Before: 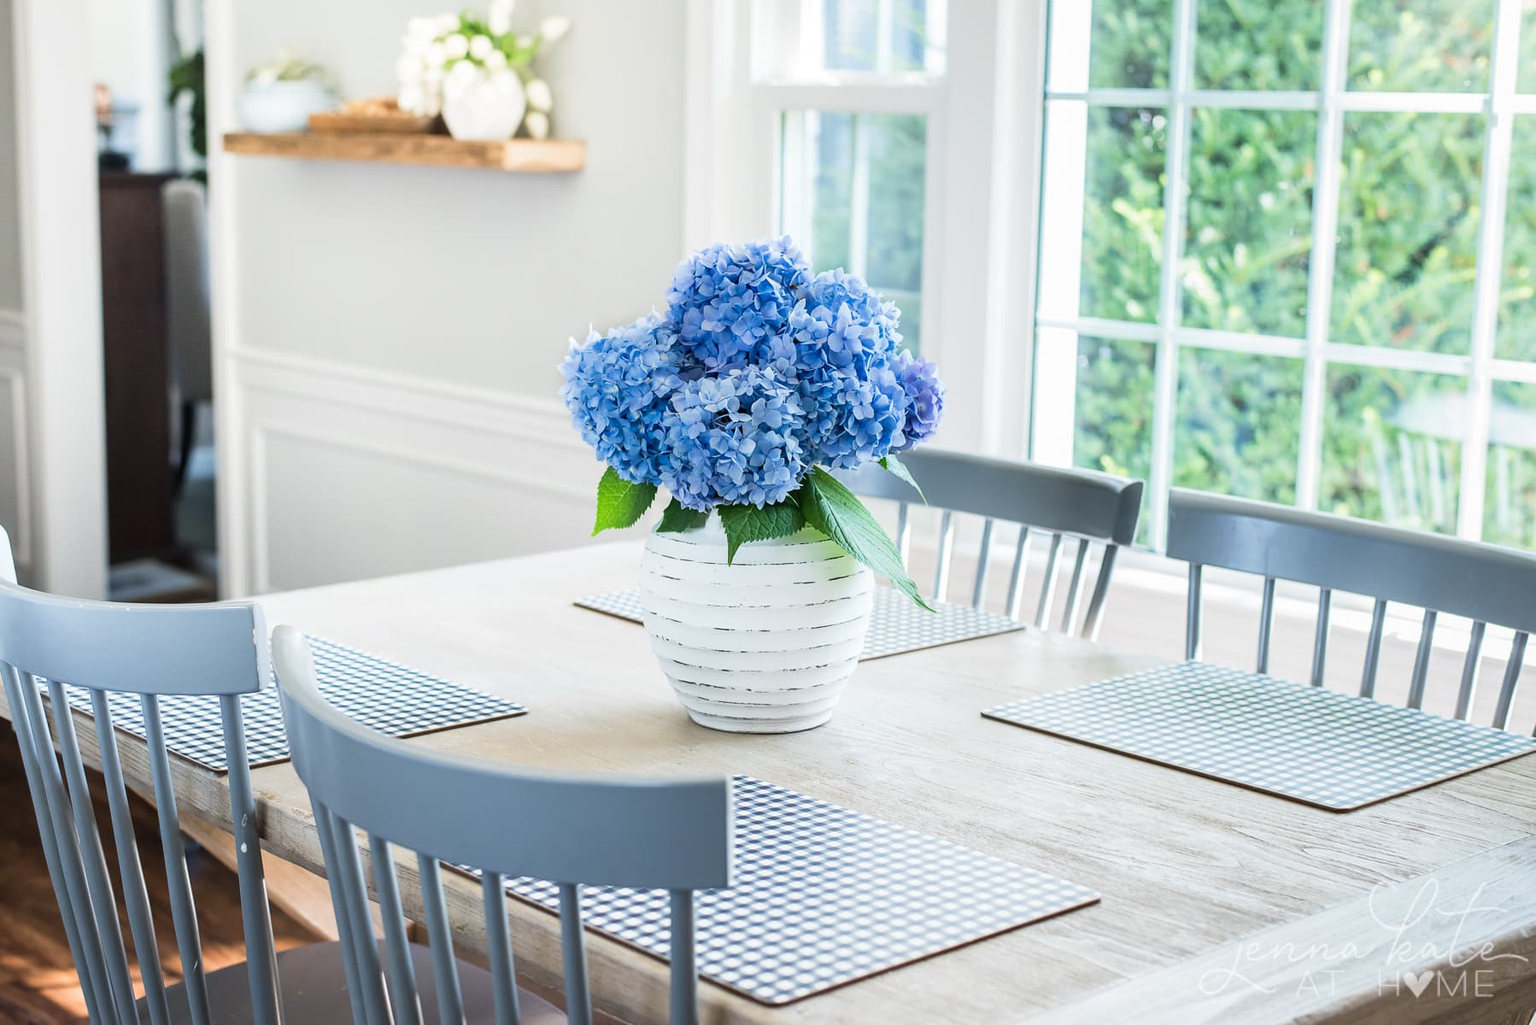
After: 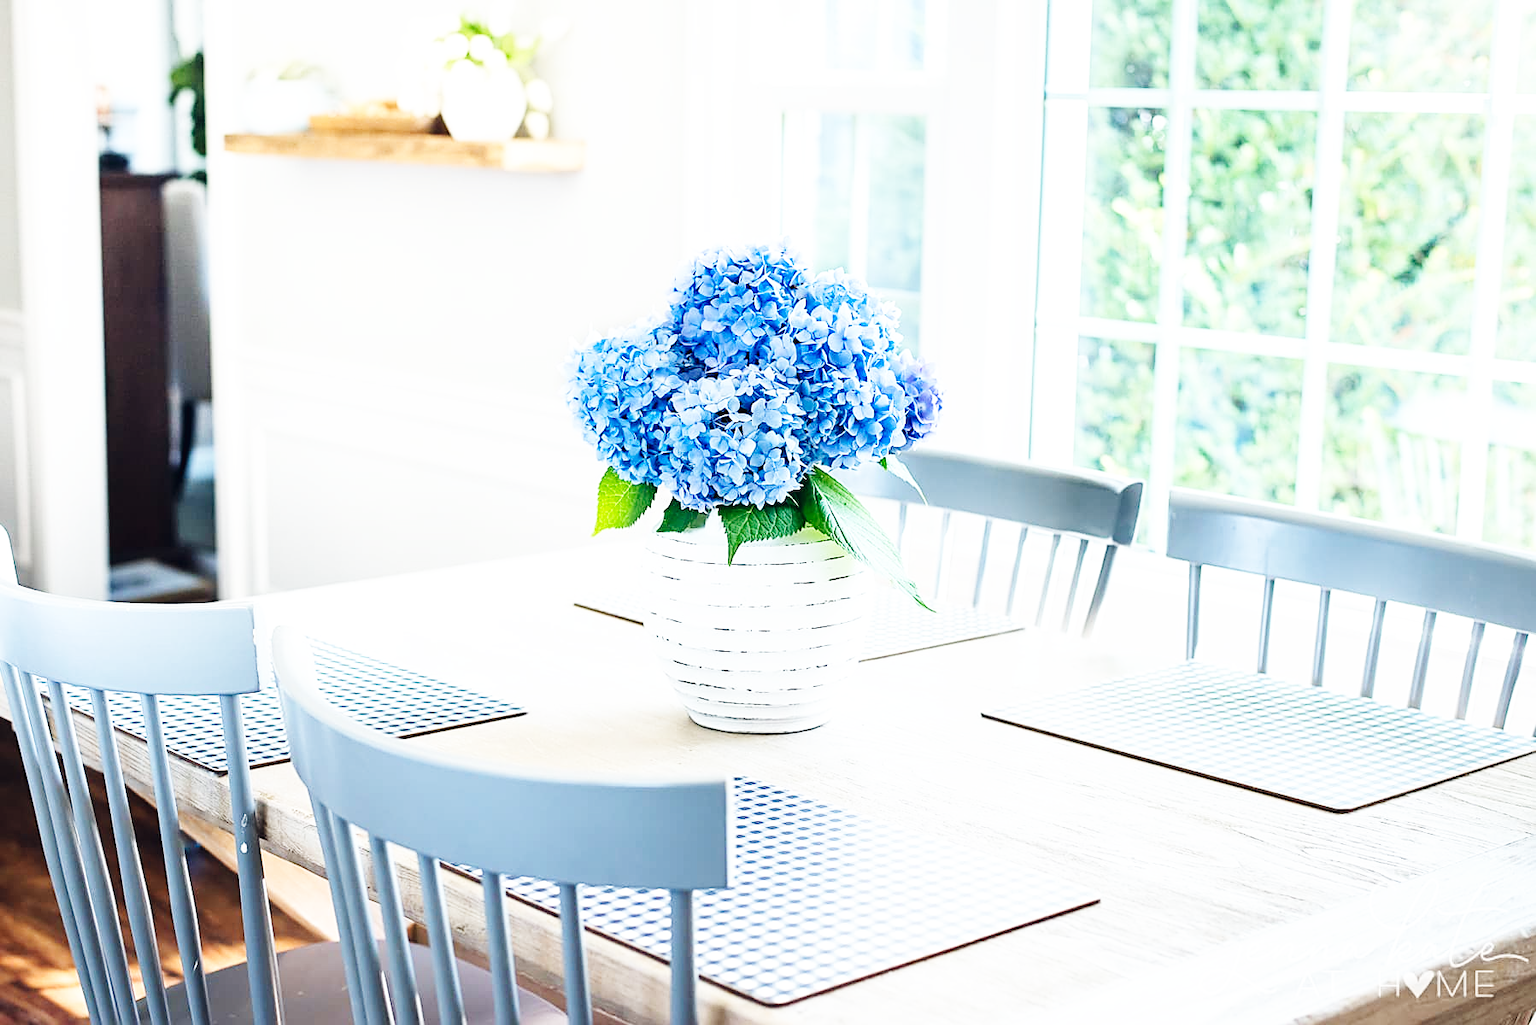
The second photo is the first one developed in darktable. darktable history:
sharpen: on, module defaults
color balance rgb: power › hue 61.83°, global offset › chroma 0.054%, global offset › hue 254.24°, perceptual saturation grading › global saturation 0.462%, global vibrance 16.146%, saturation formula JzAzBz (2021)
base curve: curves: ch0 [(0, 0.003) (0.001, 0.002) (0.006, 0.004) (0.02, 0.022) (0.048, 0.086) (0.094, 0.234) (0.162, 0.431) (0.258, 0.629) (0.385, 0.8) (0.548, 0.918) (0.751, 0.988) (1, 1)], preserve colors none
